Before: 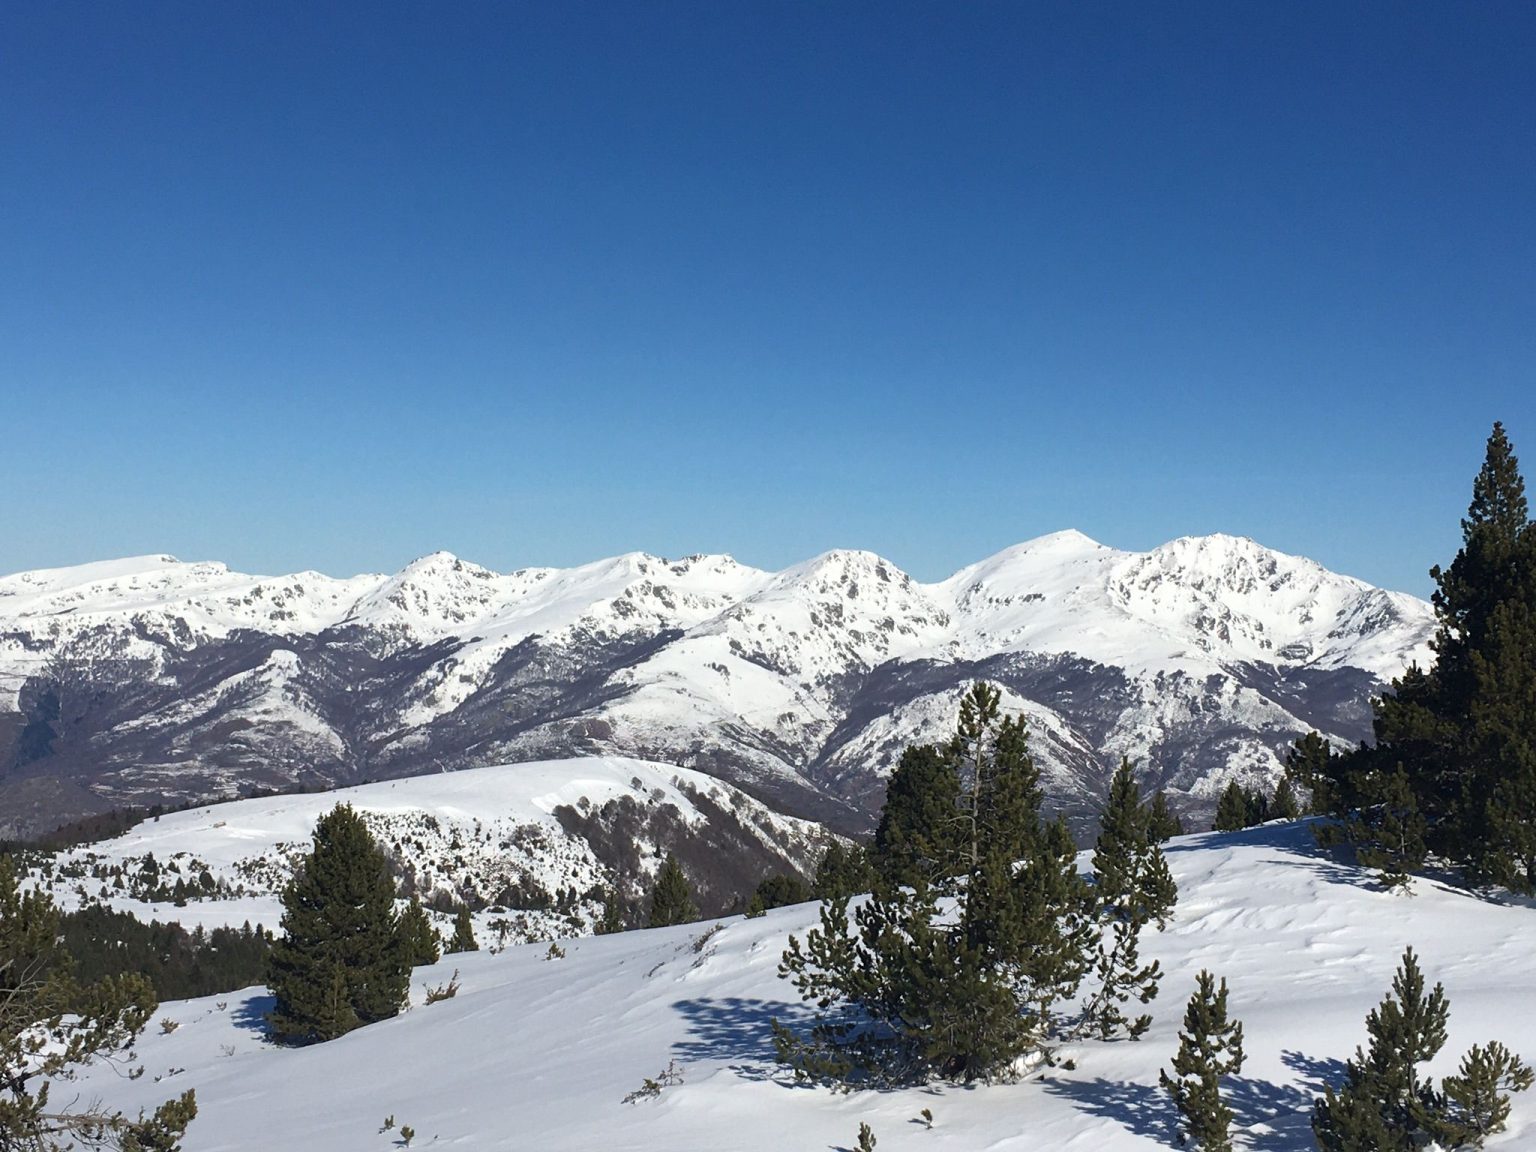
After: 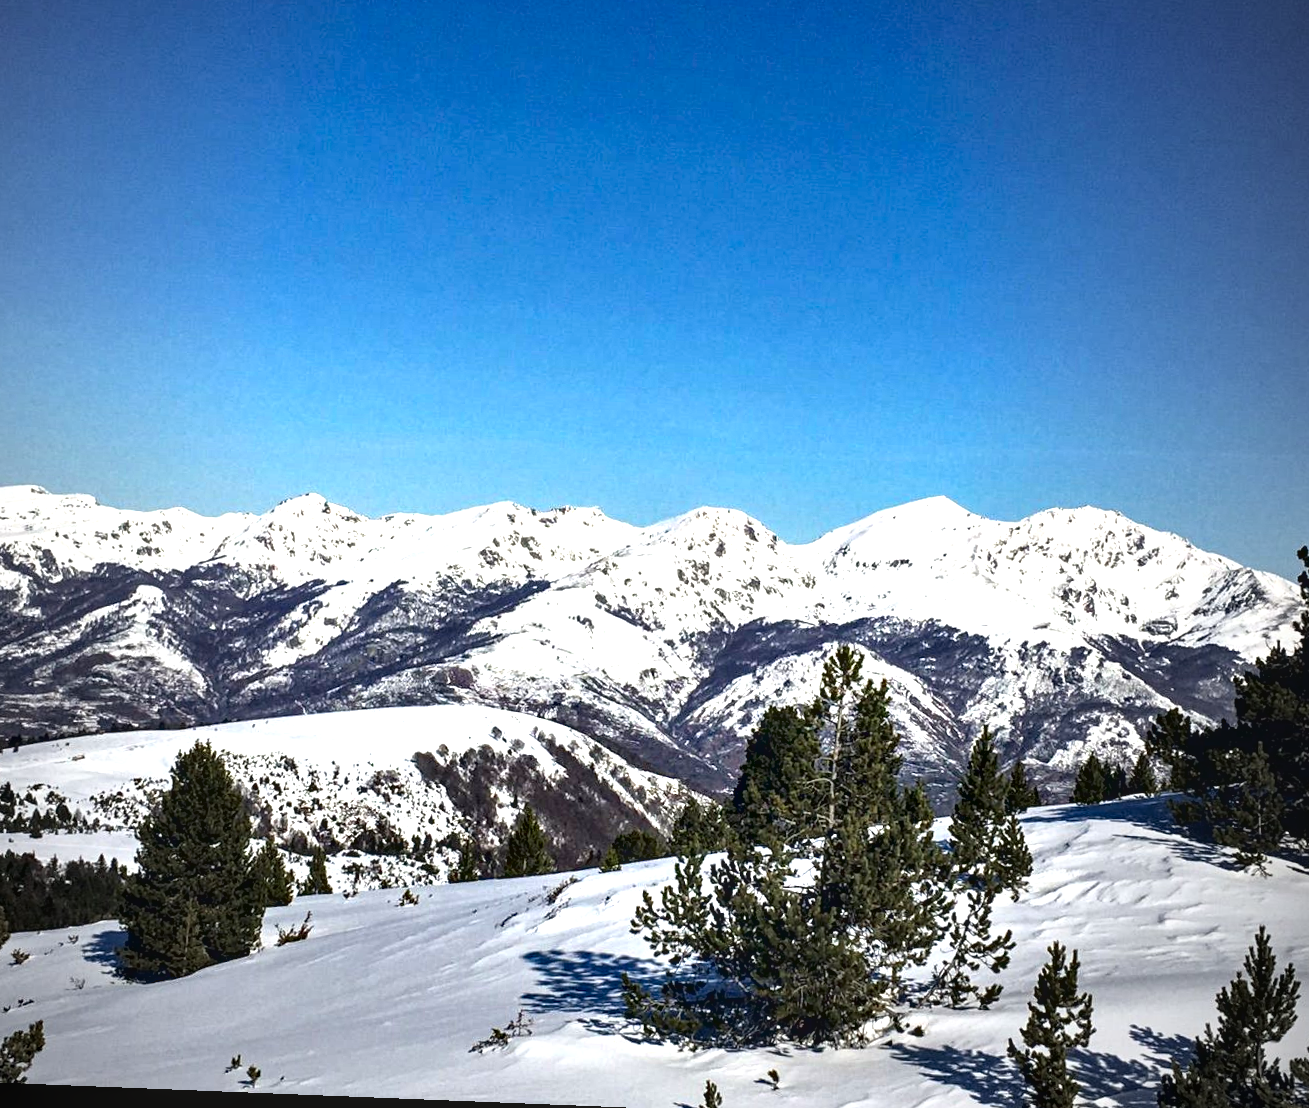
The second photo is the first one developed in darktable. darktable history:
contrast brightness saturation: contrast 0.04, saturation 0.07
crop: left 9.807%, top 6.259%, right 7.334%, bottom 2.177%
local contrast: on, module defaults
vignetting: fall-off start 72.14%, fall-off radius 108.07%, brightness -0.713, saturation -0.488, center (-0.054, -0.359), width/height ratio 0.729
exposure: black level correction 0, exposure 0.7 EV, compensate exposure bias true, compensate highlight preservation false
rotate and perspective: rotation 2.27°, automatic cropping off
contrast equalizer: octaves 7, y [[0.6 ×6], [0.55 ×6], [0 ×6], [0 ×6], [0 ×6]]
haze removal: strength 0.29, distance 0.25, compatibility mode true, adaptive false
